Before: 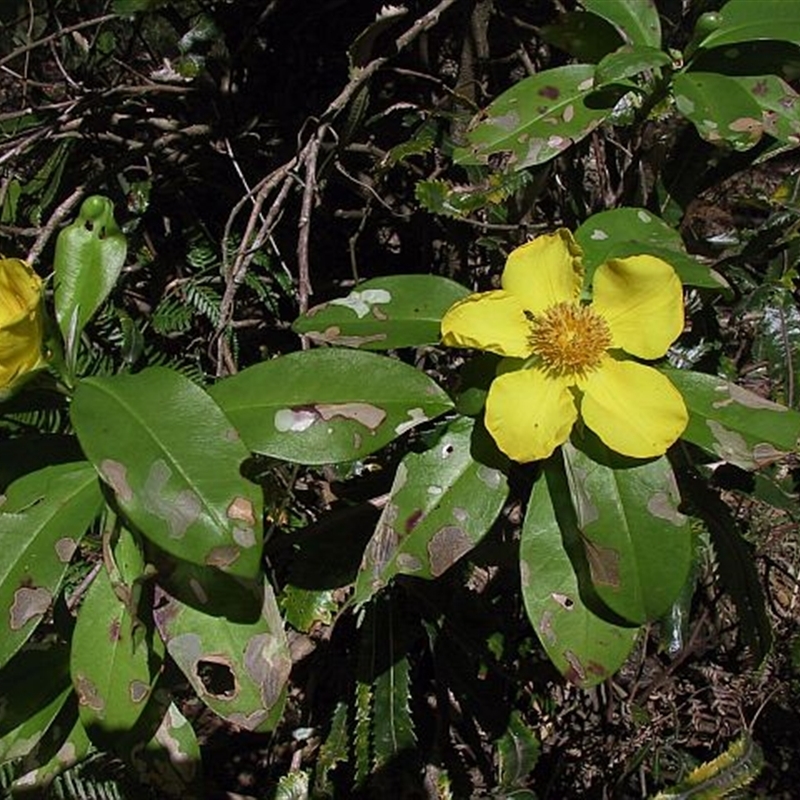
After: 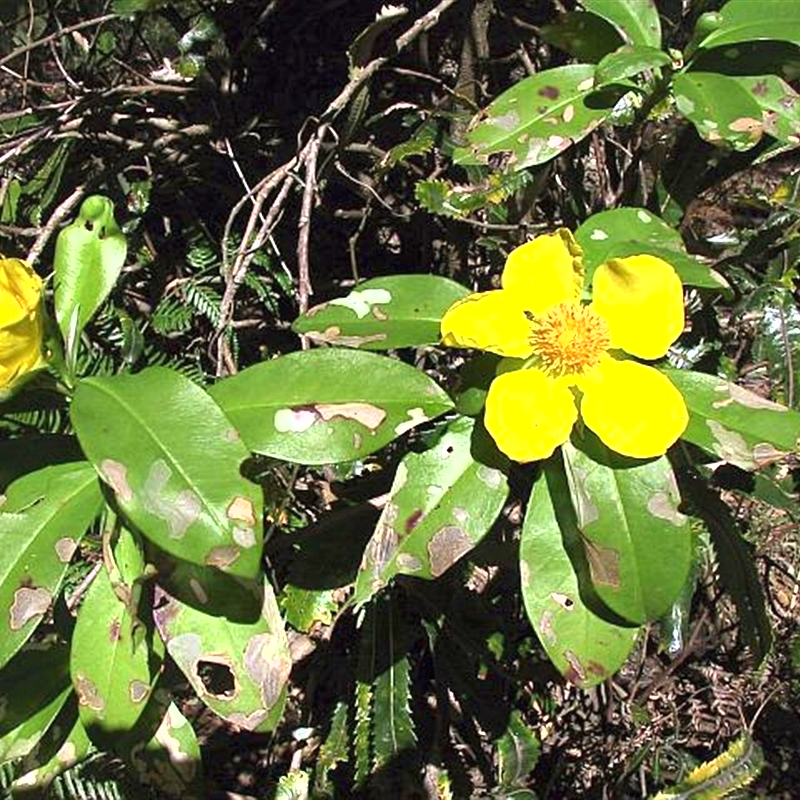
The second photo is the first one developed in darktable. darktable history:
exposure: black level correction 0, exposure 1.582 EV, compensate highlight preservation false
shadows and highlights: radius 336.42, shadows 28.58, soften with gaussian
